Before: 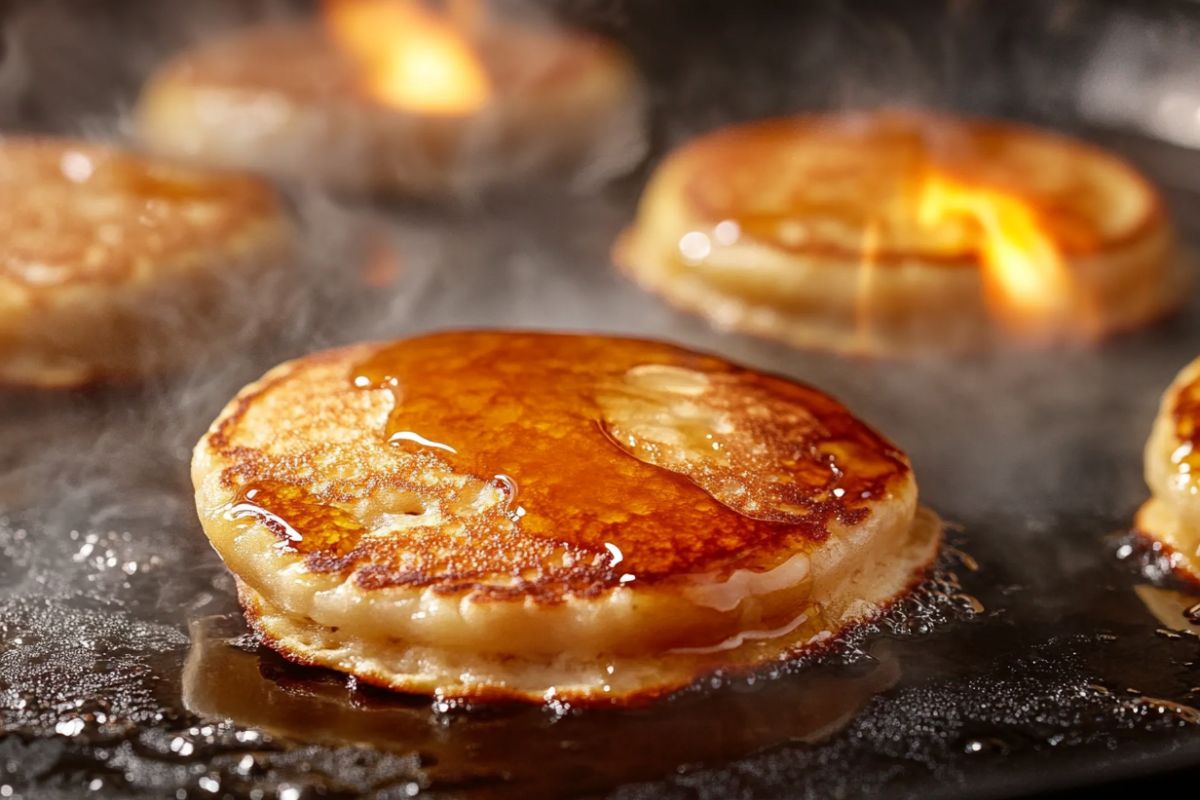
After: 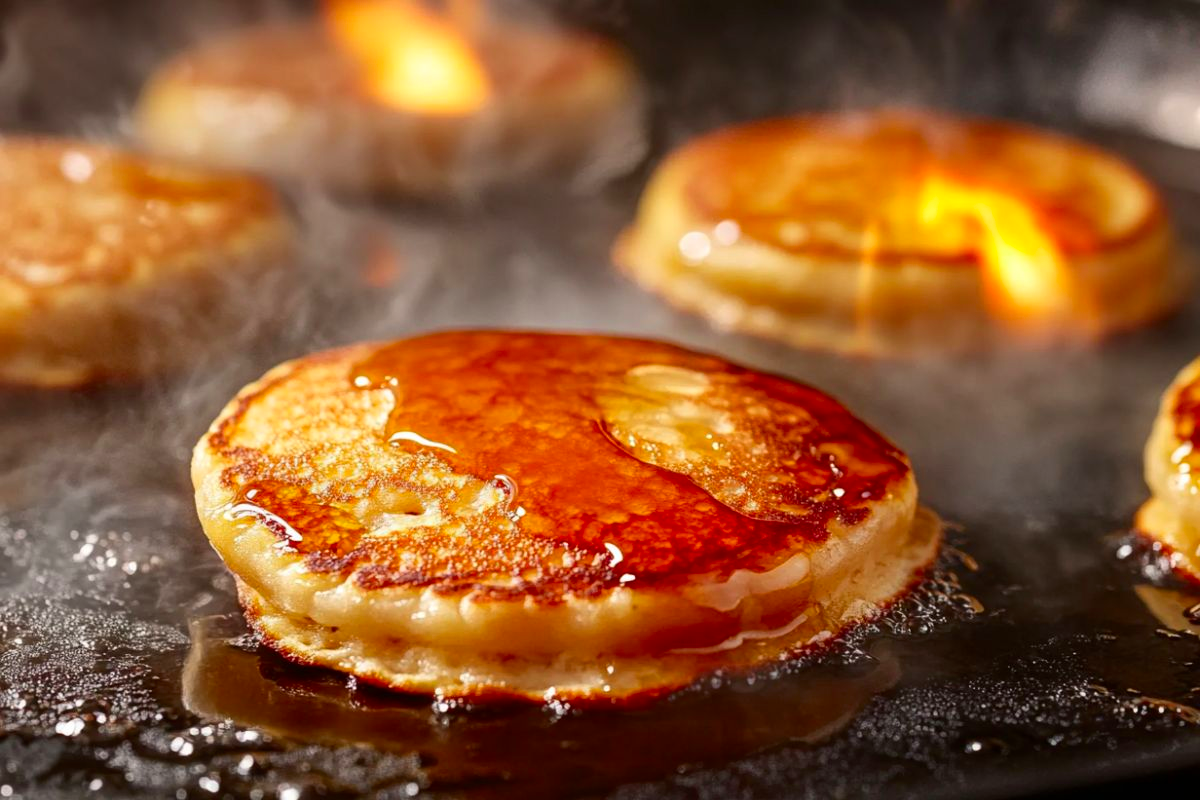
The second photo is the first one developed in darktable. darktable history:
contrast brightness saturation: contrast 0.09, saturation 0.28
